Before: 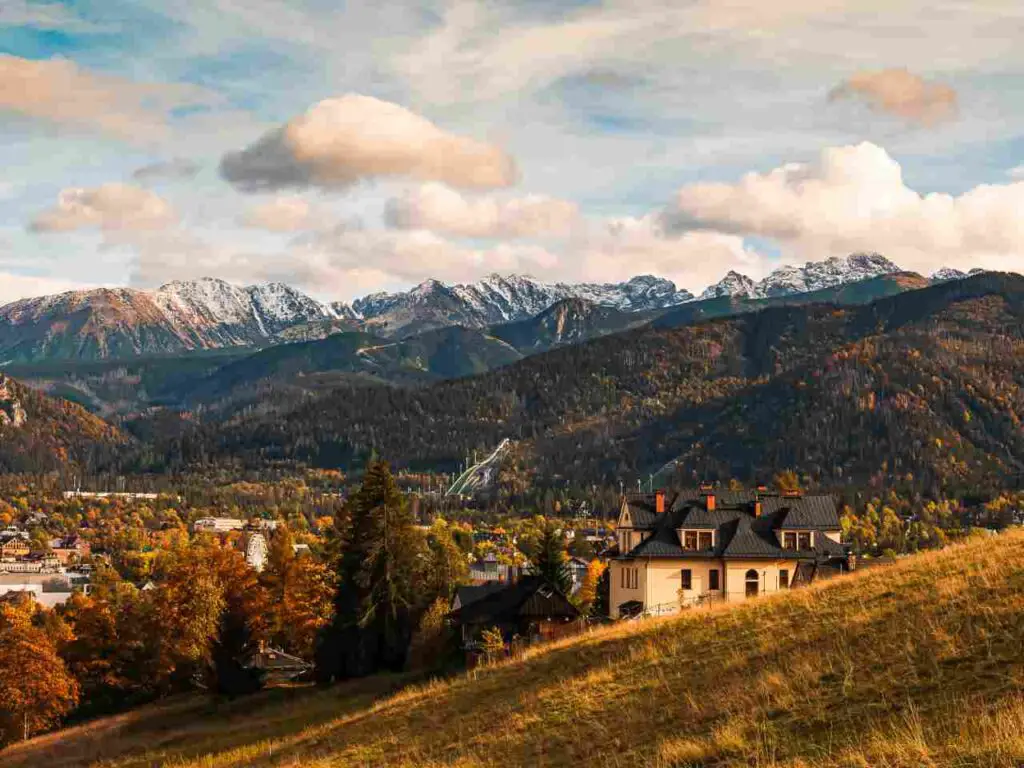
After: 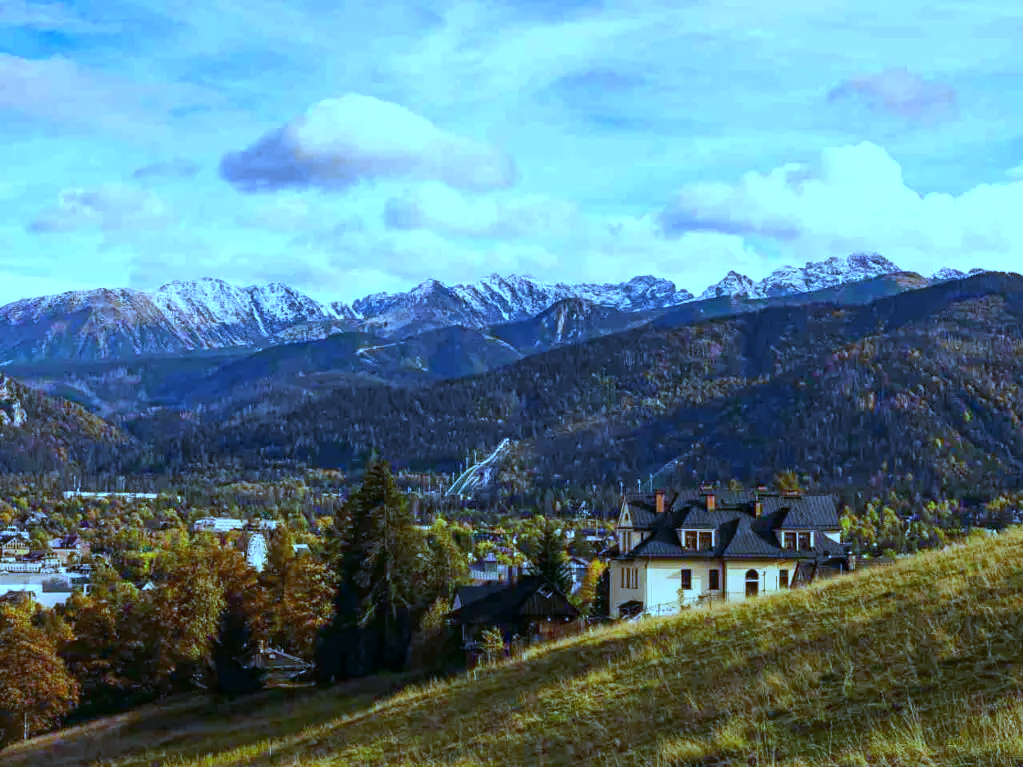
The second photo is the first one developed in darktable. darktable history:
color balance: mode lift, gamma, gain (sRGB), lift [0.997, 0.979, 1.021, 1.011], gamma [1, 1.084, 0.916, 0.998], gain [1, 0.87, 1.13, 1.101], contrast 4.55%, contrast fulcrum 38.24%, output saturation 104.09%
white balance: red 0.766, blue 1.537
